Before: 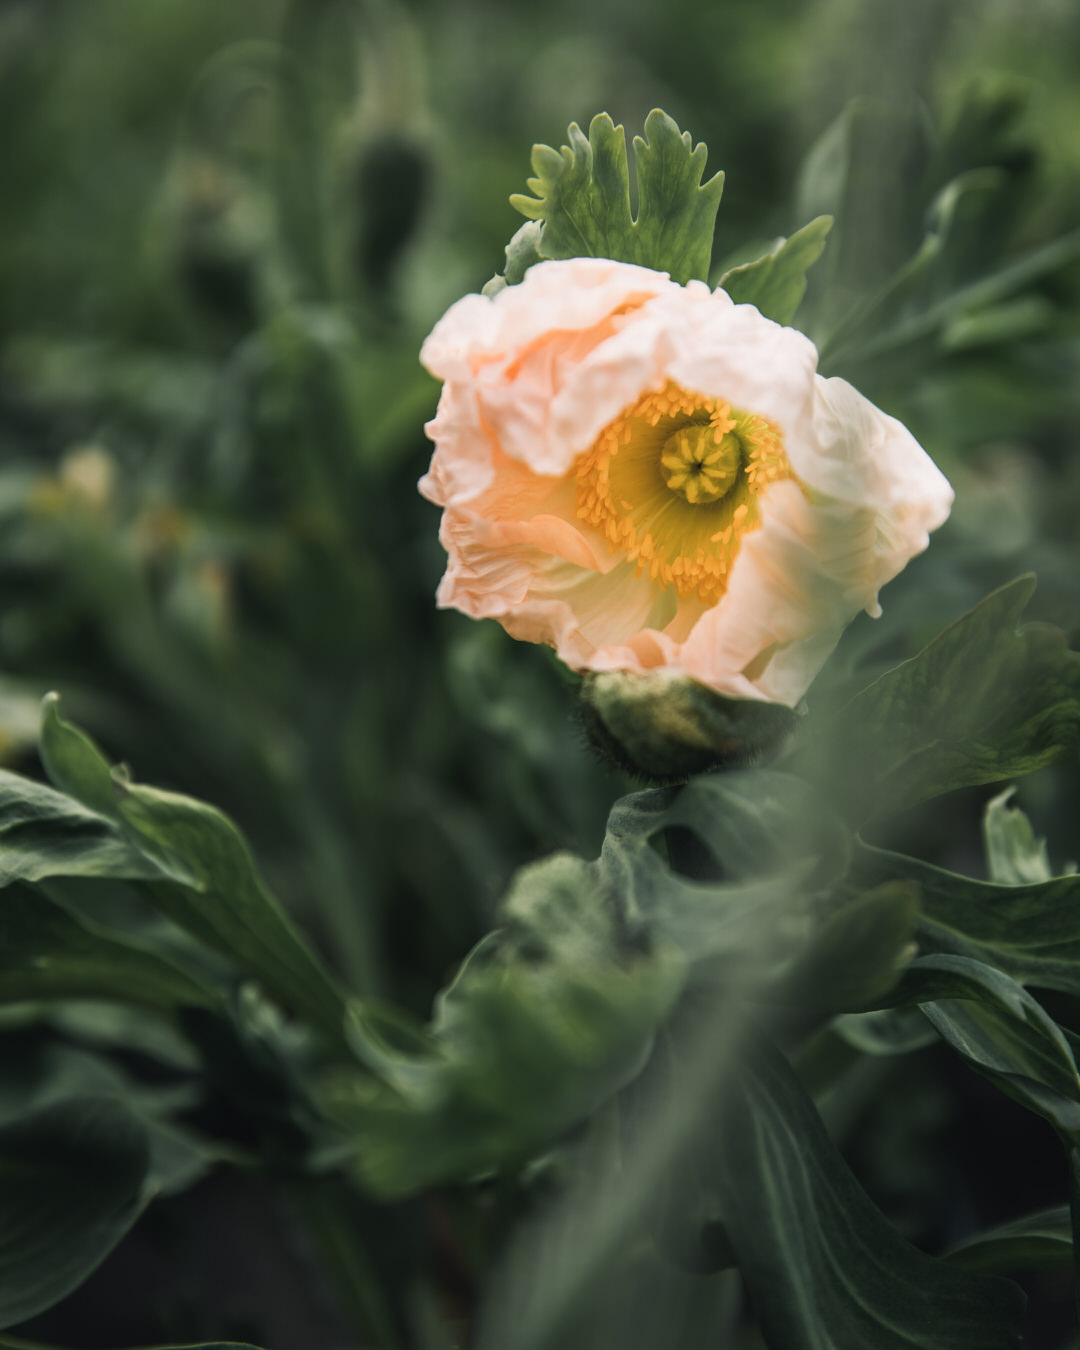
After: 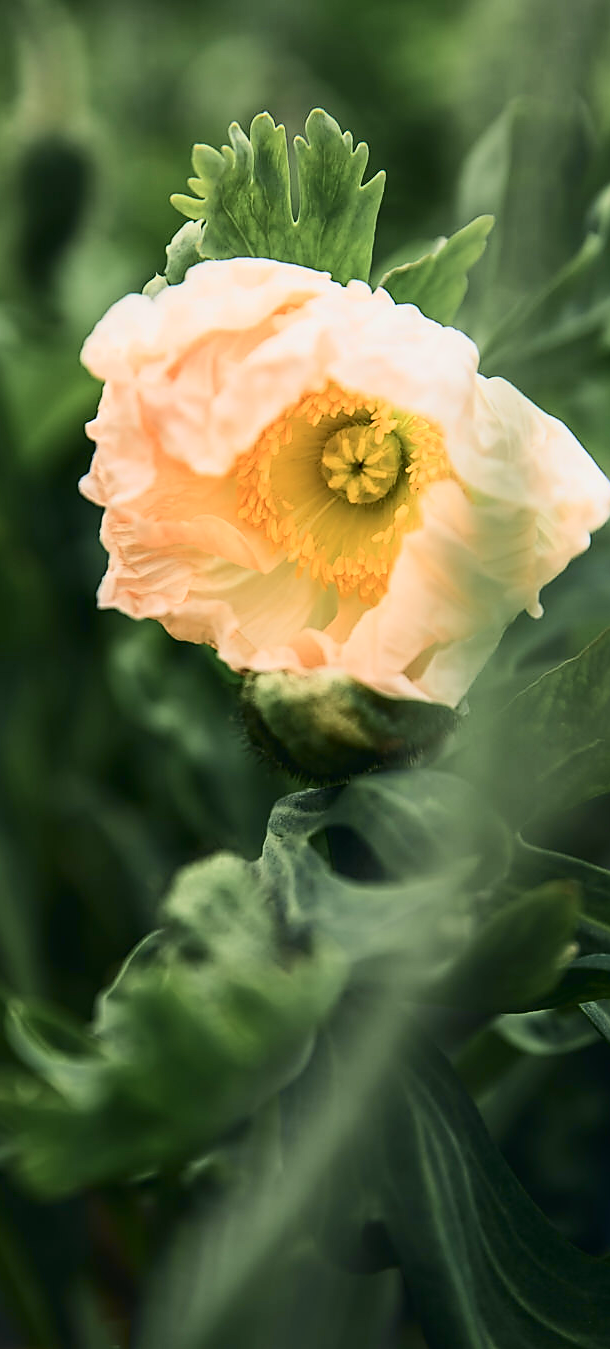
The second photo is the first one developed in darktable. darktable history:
sharpen: radius 1.424, amount 1.254, threshold 0.786
crop: left 31.472%, top 0.001%, right 12.019%
tone curve: curves: ch0 [(0, 0) (0.114, 0.083) (0.291, 0.3) (0.447, 0.535) (0.602, 0.712) (0.772, 0.864) (0.999, 0.978)]; ch1 [(0, 0) (0.389, 0.352) (0.458, 0.433) (0.486, 0.474) (0.509, 0.505) (0.535, 0.541) (0.555, 0.557) (0.677, 0.724) (1, 1)]; ch2 [(0, 0) (0.369, 0.388) (0.449, 0.431) (0.501, 0.5) (0.528, 0.552) (0.561, 0.596) (0.697, 0.721) (1, 1)], color space Lab, independent channels, preserve colors none
